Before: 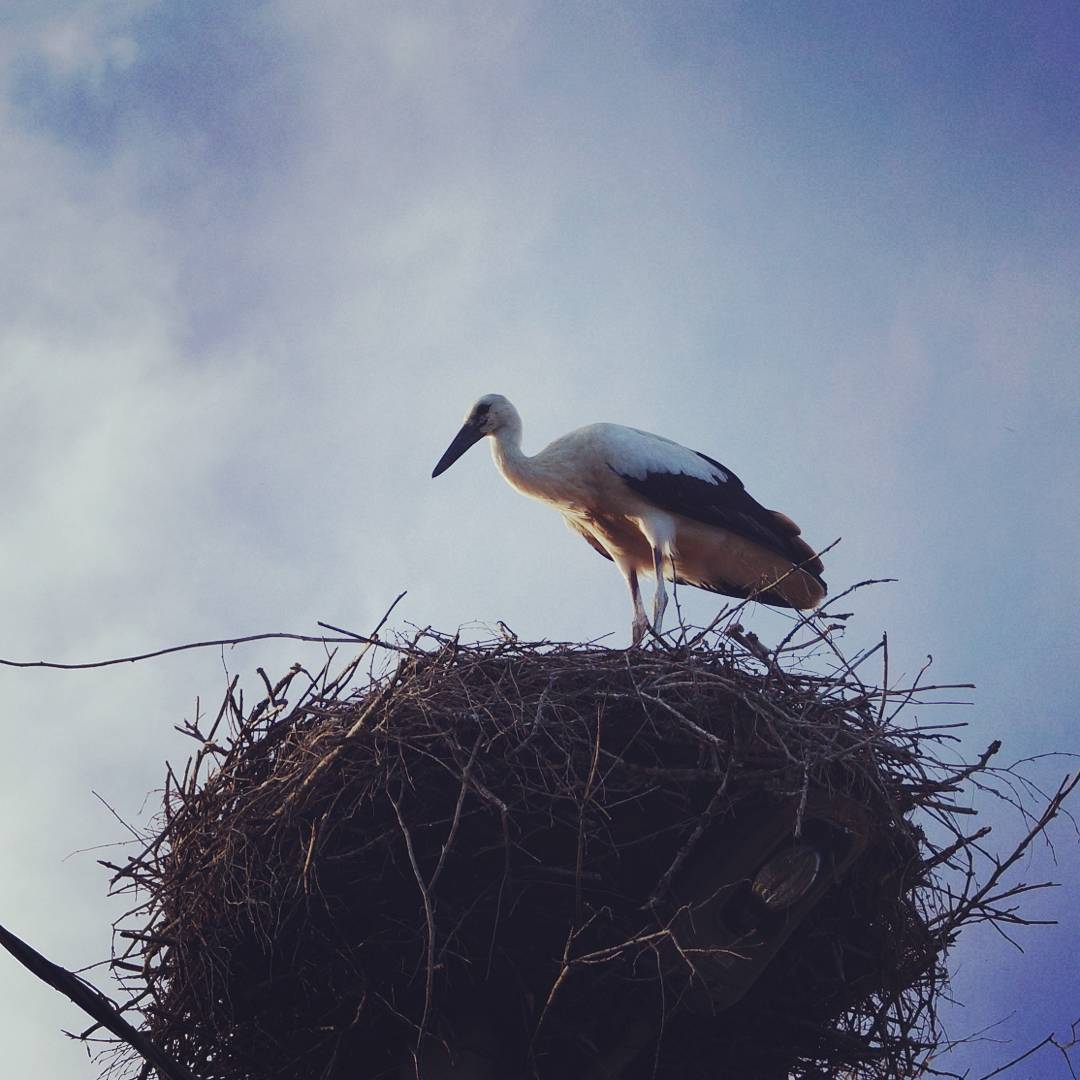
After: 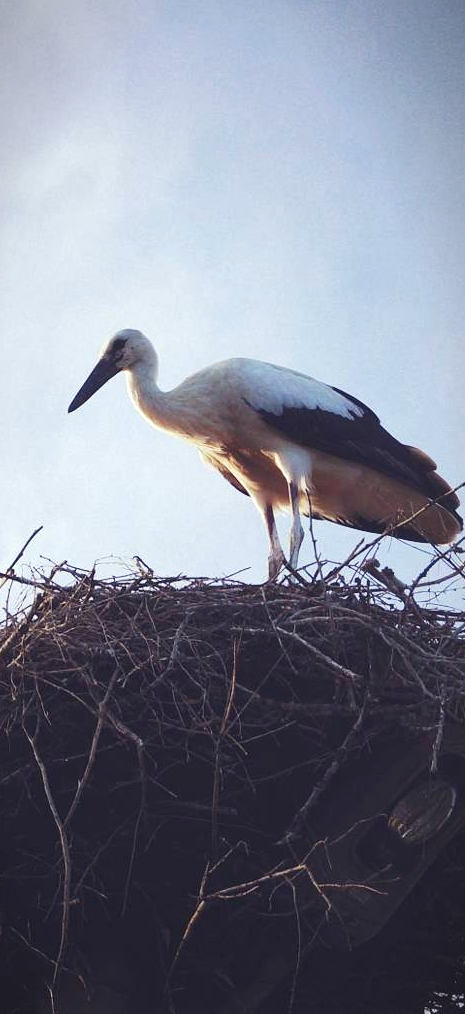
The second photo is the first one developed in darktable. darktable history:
crop: left 33.727%, top 6.079%, right 23.15%
exposure: exposure 0.6 EV, compensate highlight preservation false
tone equalizer: on, module defaults
vignetting: fall-off start 100.85%, fall-off radius 65.15%, center (-0.076, 0.063), automatic ratio true, unbound false
